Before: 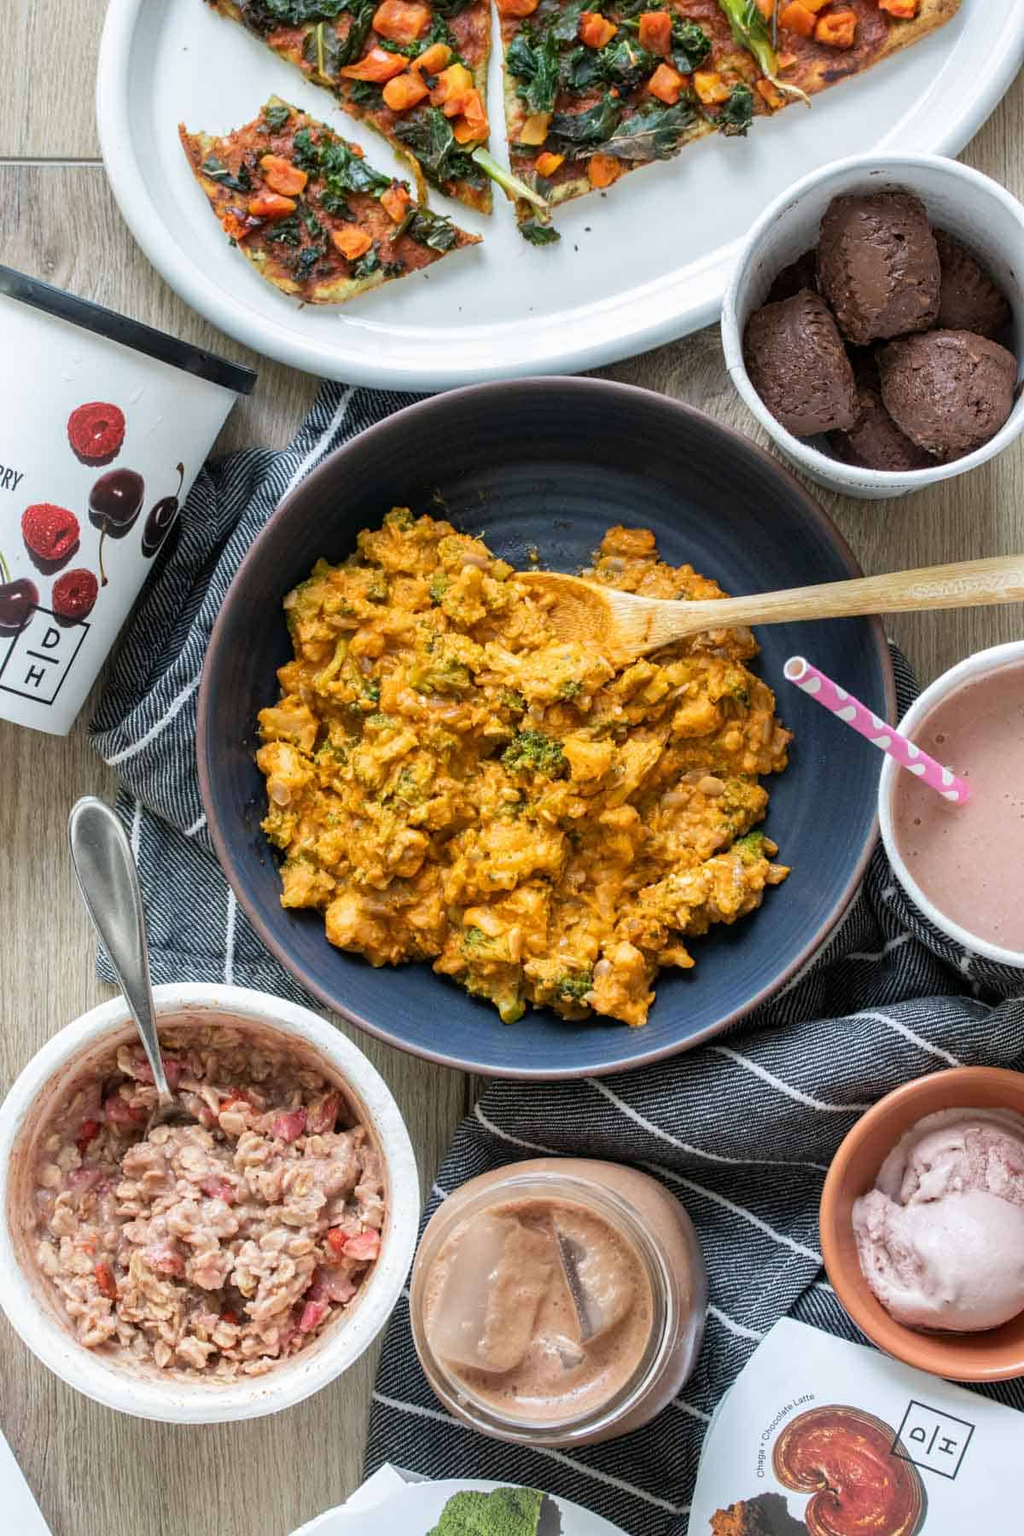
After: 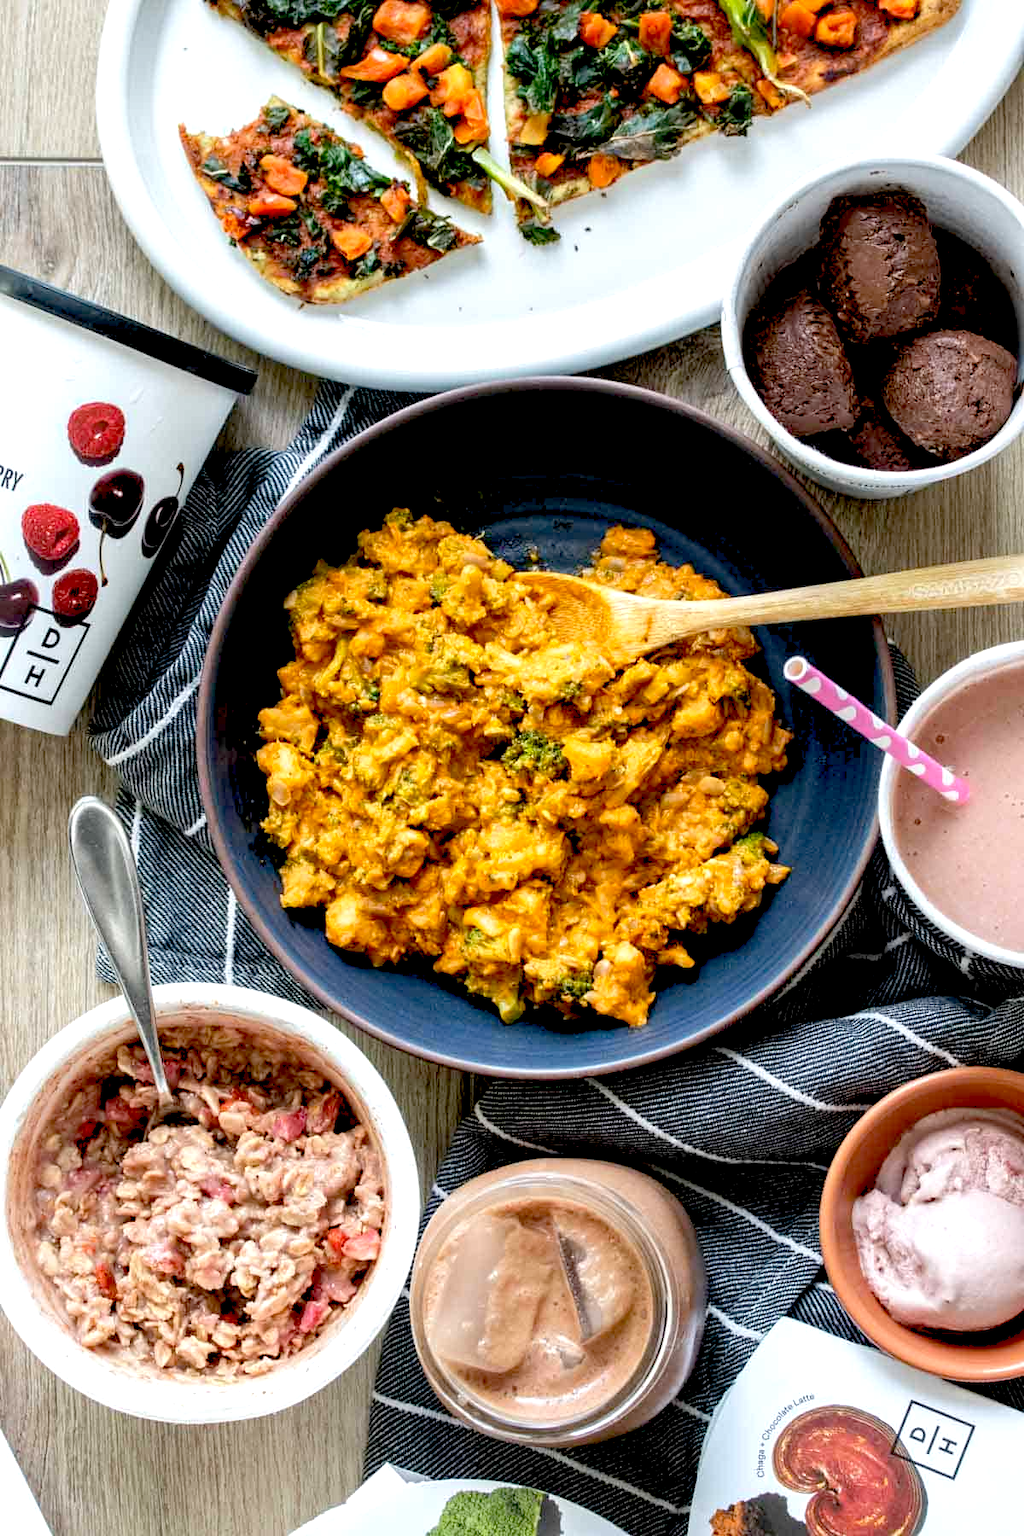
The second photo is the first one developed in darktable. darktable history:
exposure: black level correction 0.031, exposure 0.33 EV, compensate highlight preservation false
levels: black 3.87%, levels [0, 0.492, 0.984]
tone equalizer: edges refinement/feathering 500, mask exposure compensation -1.57 EV, preserve details no
